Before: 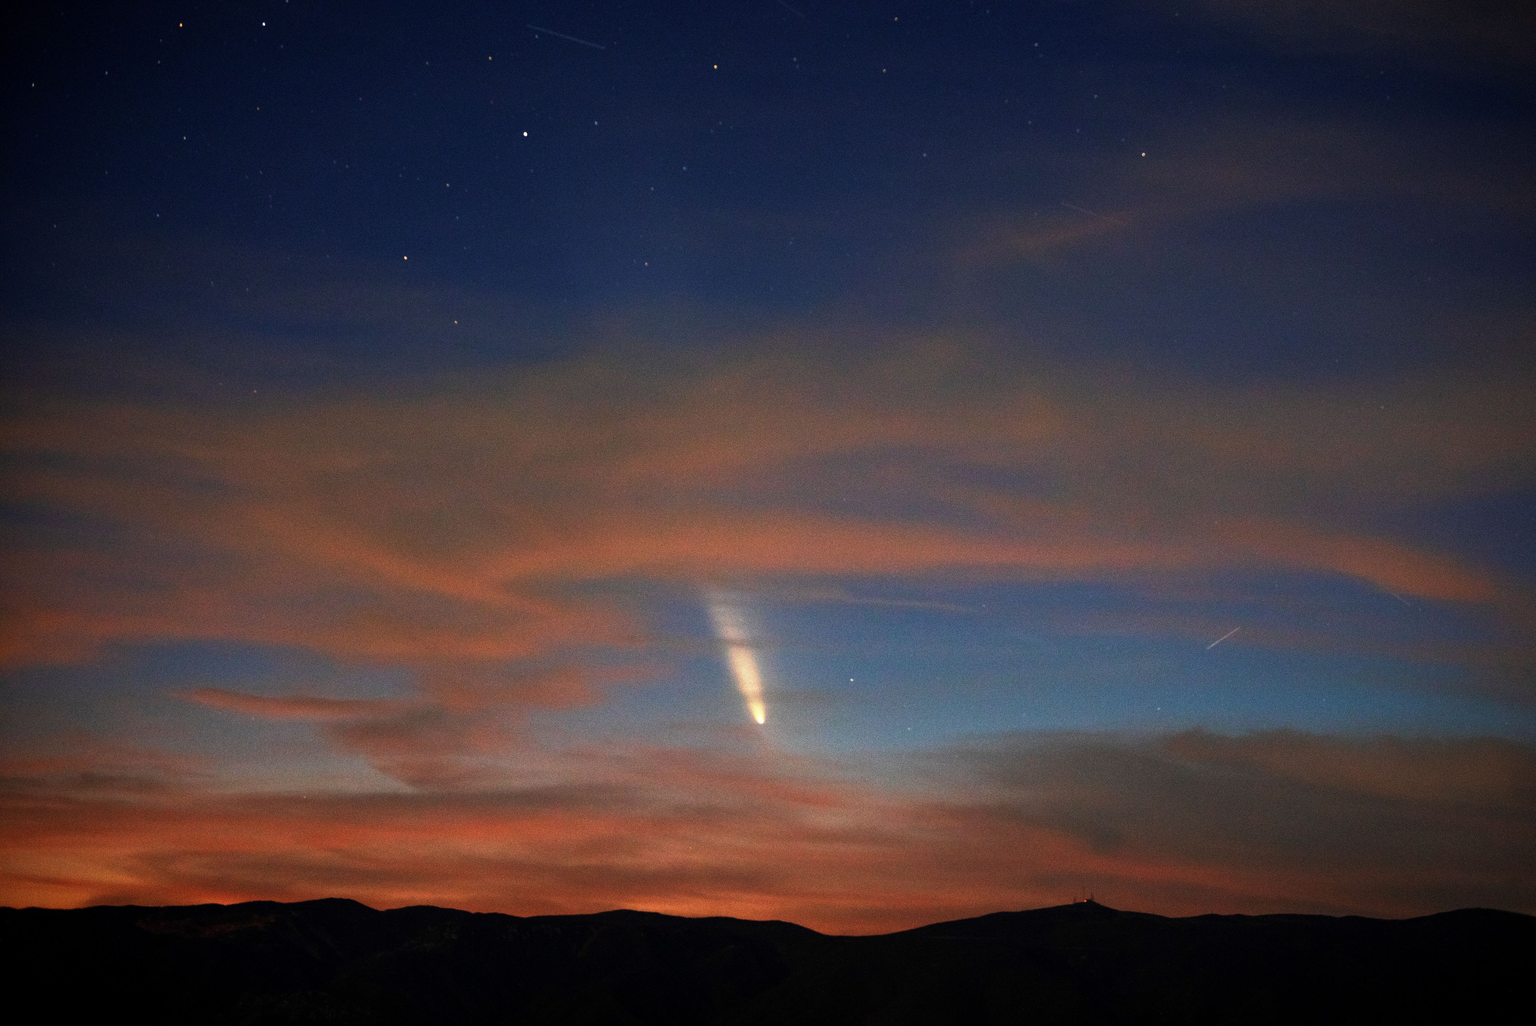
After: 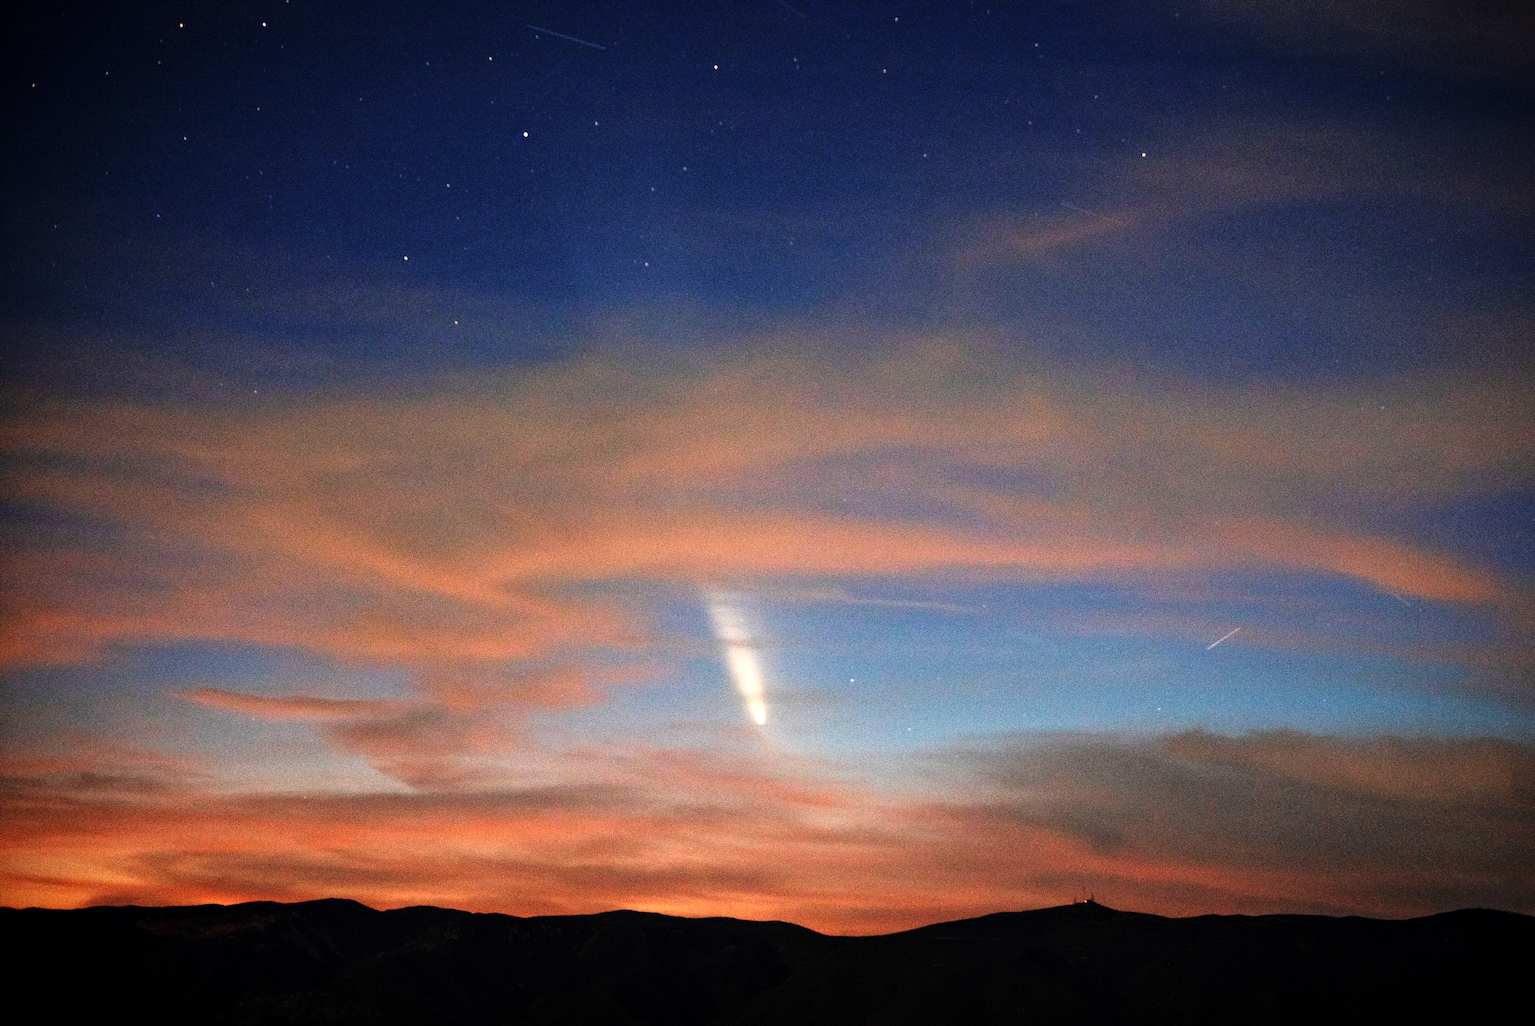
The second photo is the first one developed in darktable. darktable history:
local contrast: mode bilateral grid, contrast 20, coarseness 50, detail 119%, midtone range 0.2
base curve: curves: ch0 [(0, 0) (0.026, 0.03) (0.109, 0.232) (0.351, 0.748) (0.669, 0.968) (1, 1)], preserve colors none
contrast brightness saturation: contrast 0.013, saturation -0.07
